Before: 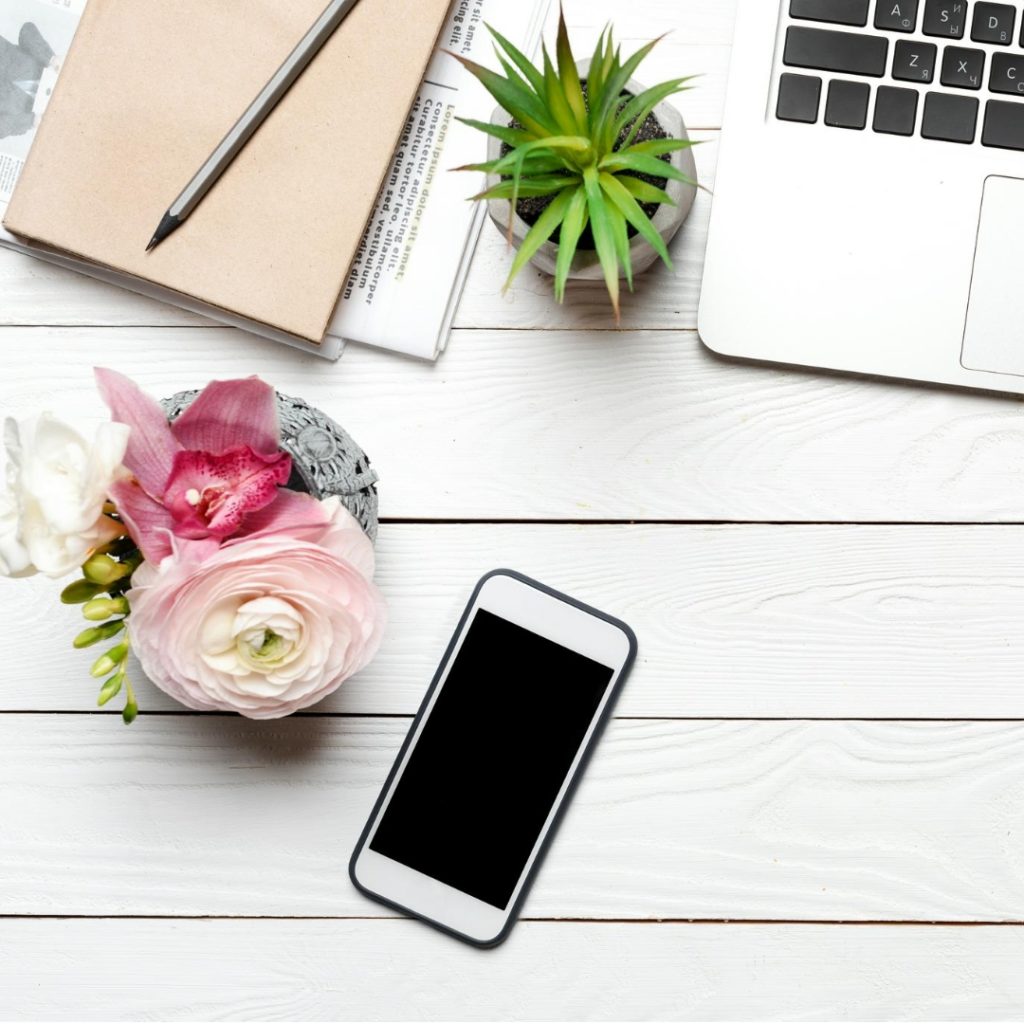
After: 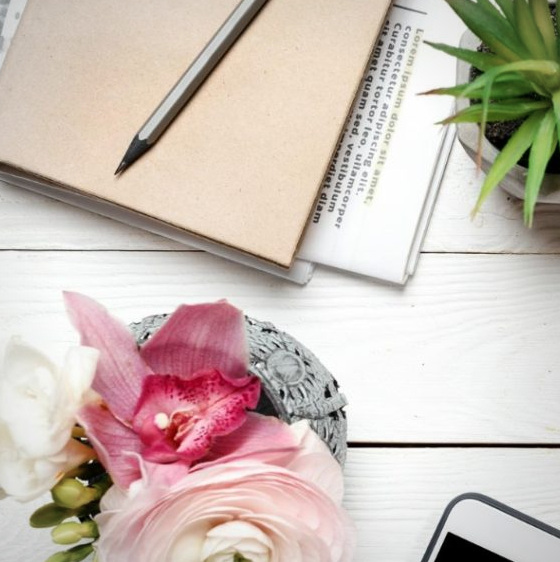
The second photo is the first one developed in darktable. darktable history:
crop and rotate: left 3.047%, top 7.509%, right 42.236%, bottom 37.598%
vignetting: fall-off radius 81.94%
